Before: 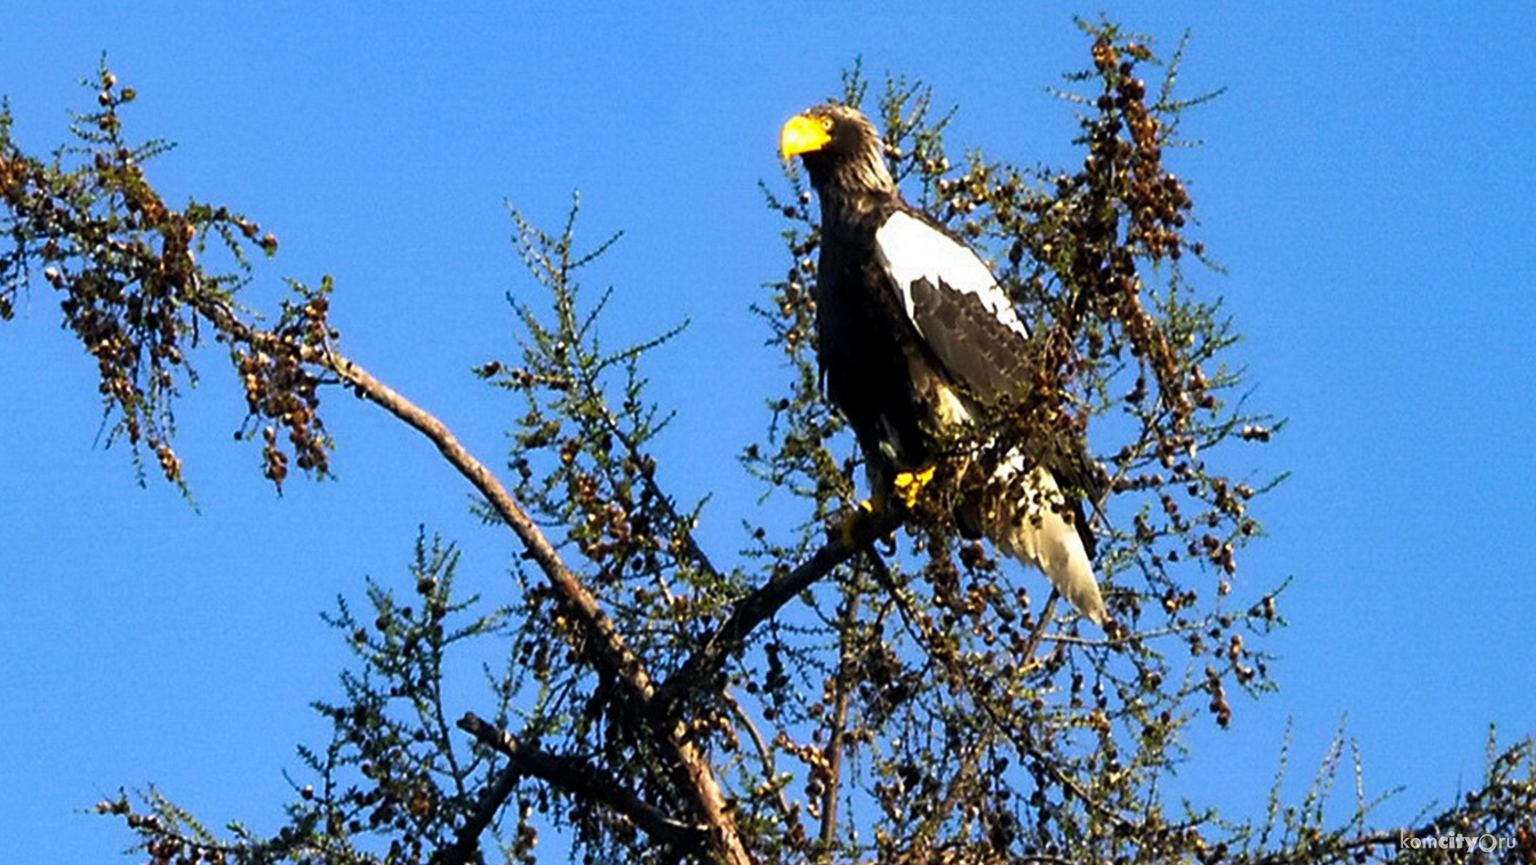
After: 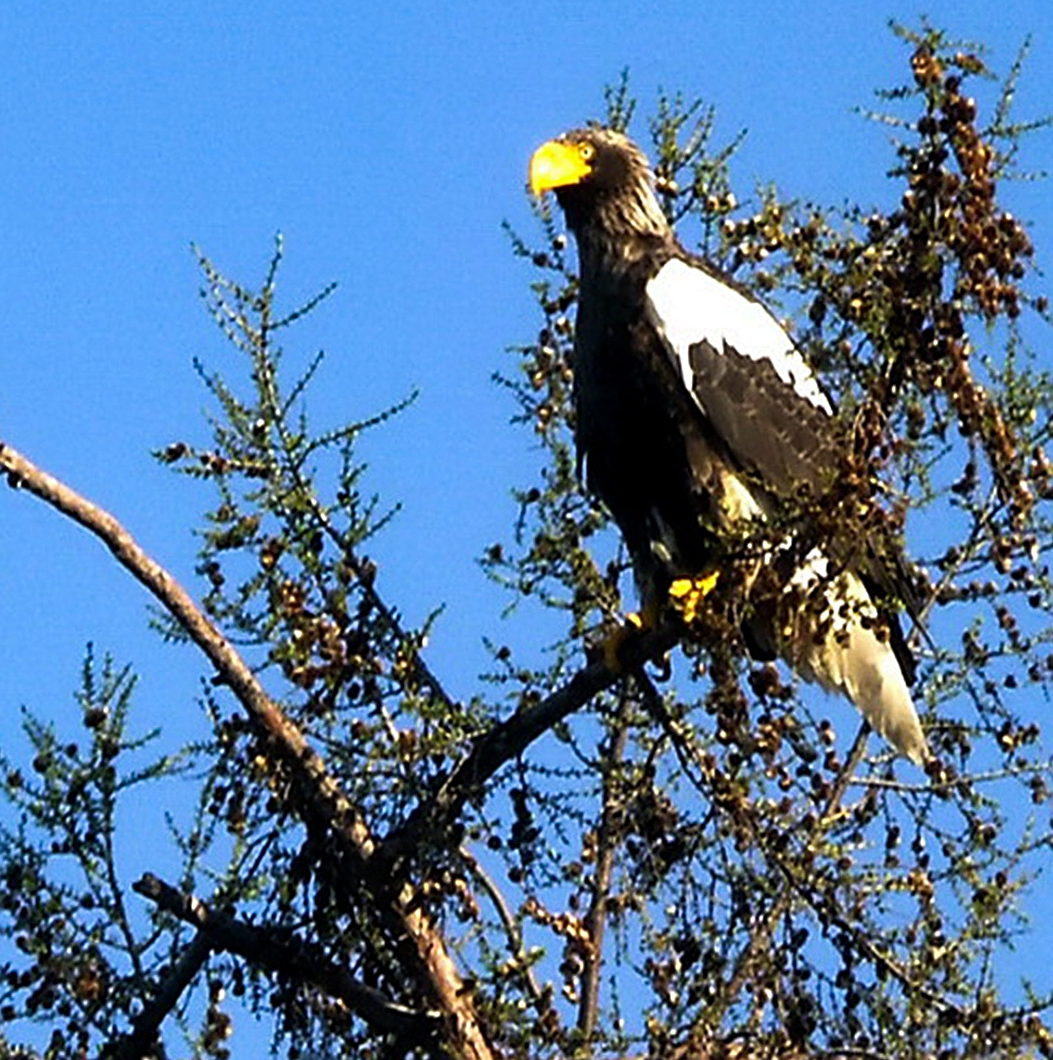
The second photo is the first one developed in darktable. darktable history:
crop and rotate: left 22.693%, right 21.354%
tone equalizer: mask exposure compensation -0.492 EV
sharpen: on, module defaults
